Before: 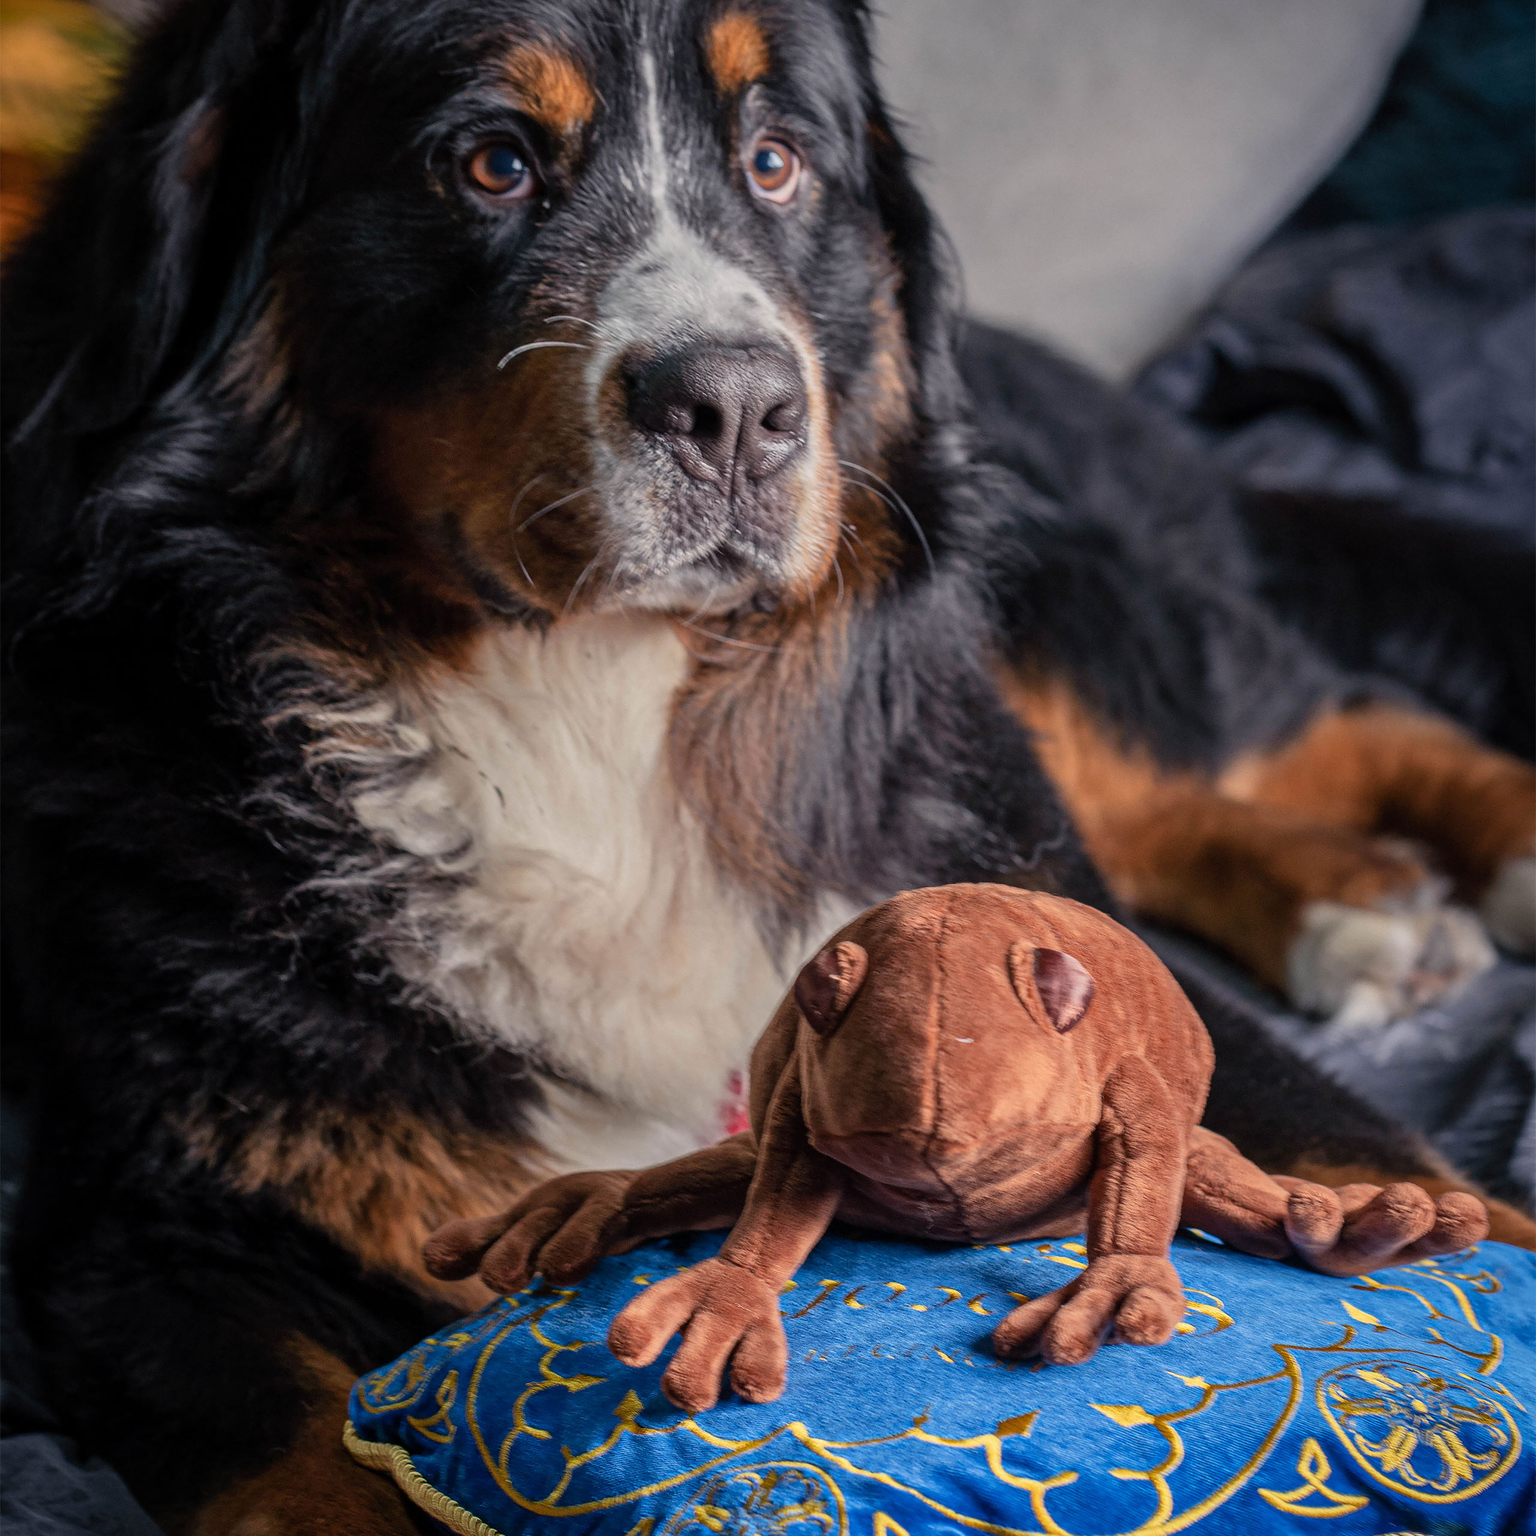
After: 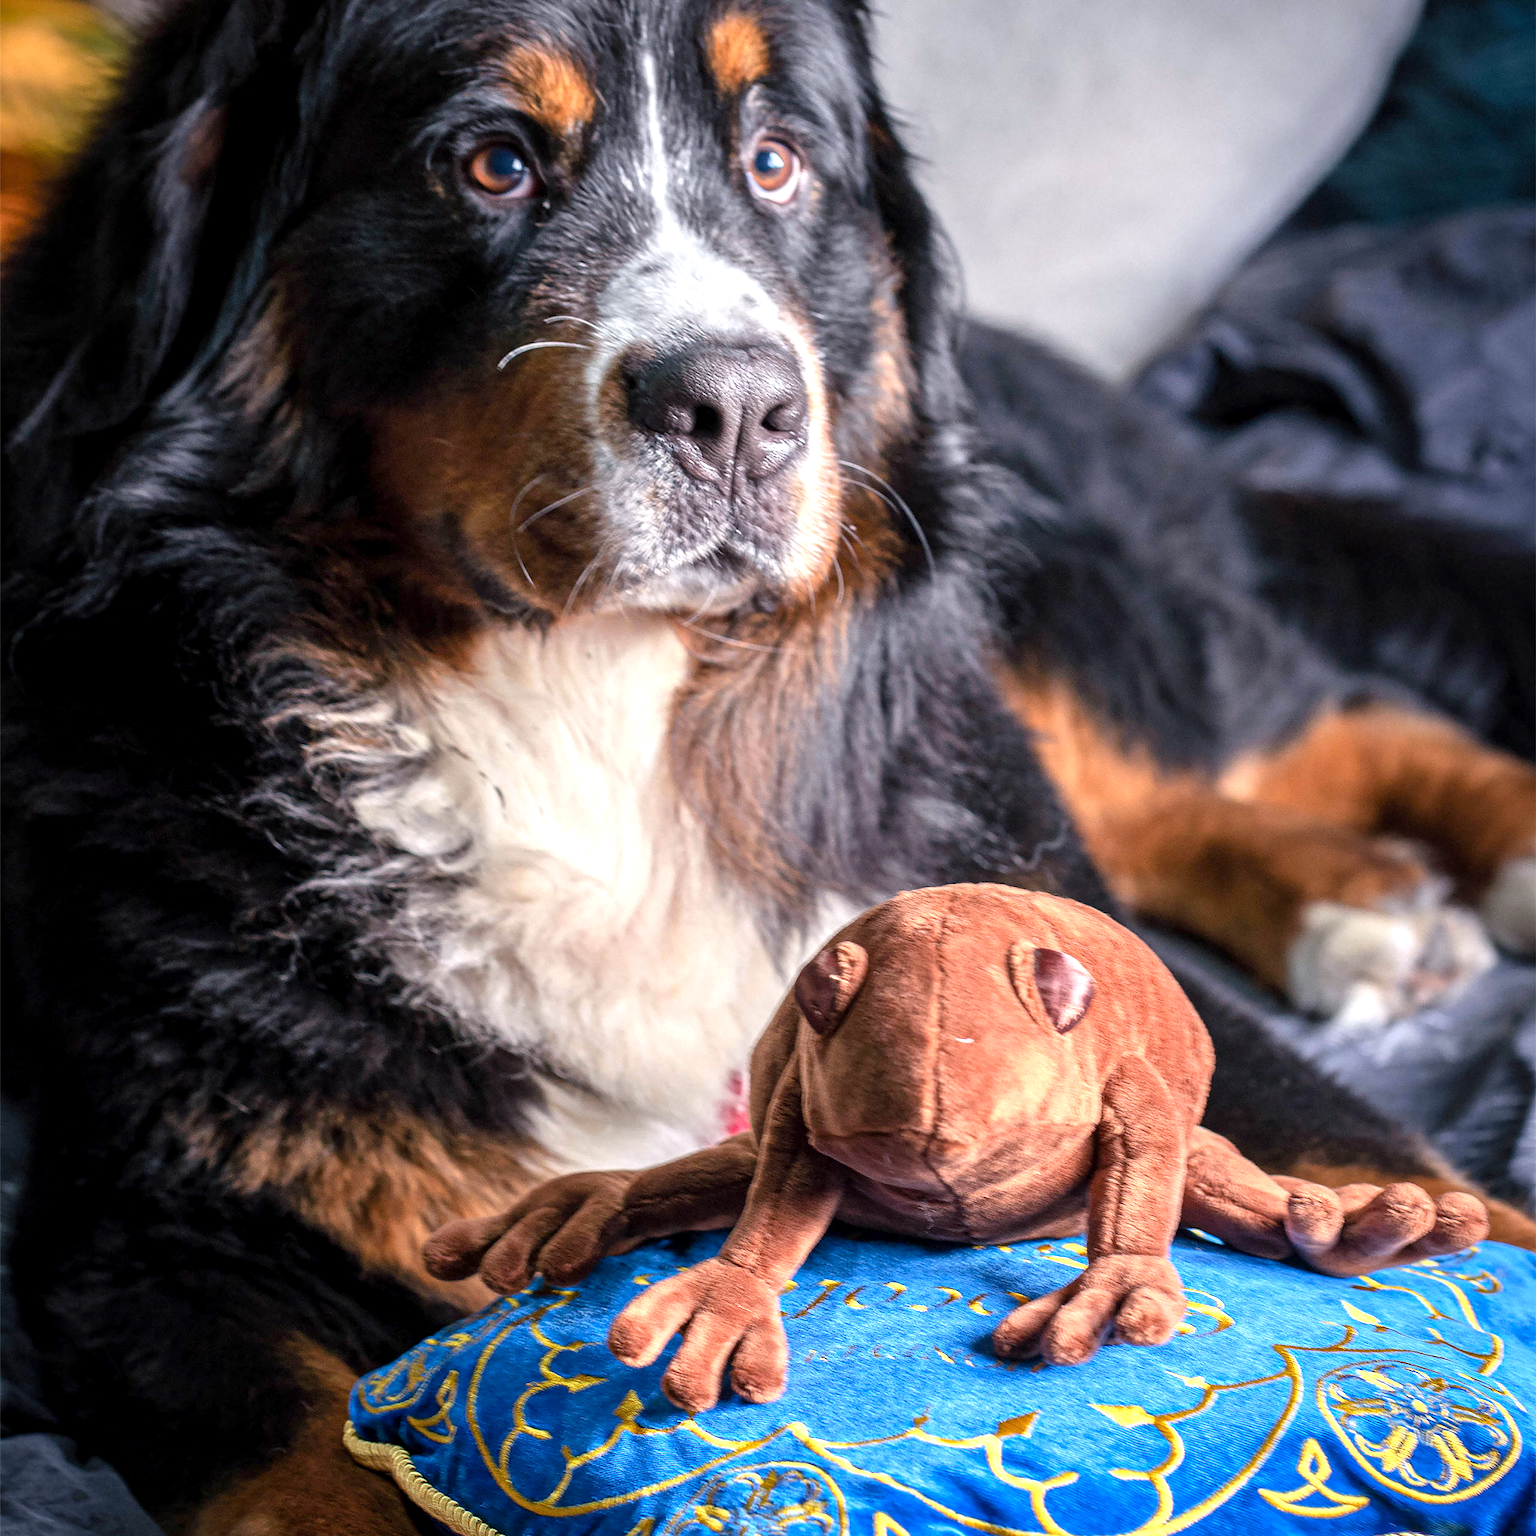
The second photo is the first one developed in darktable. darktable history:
exposure: black level correction 0.001, exposure 1.116 EV, compensate highlight preservation false
white balance: red 0.98, blue 1.034
